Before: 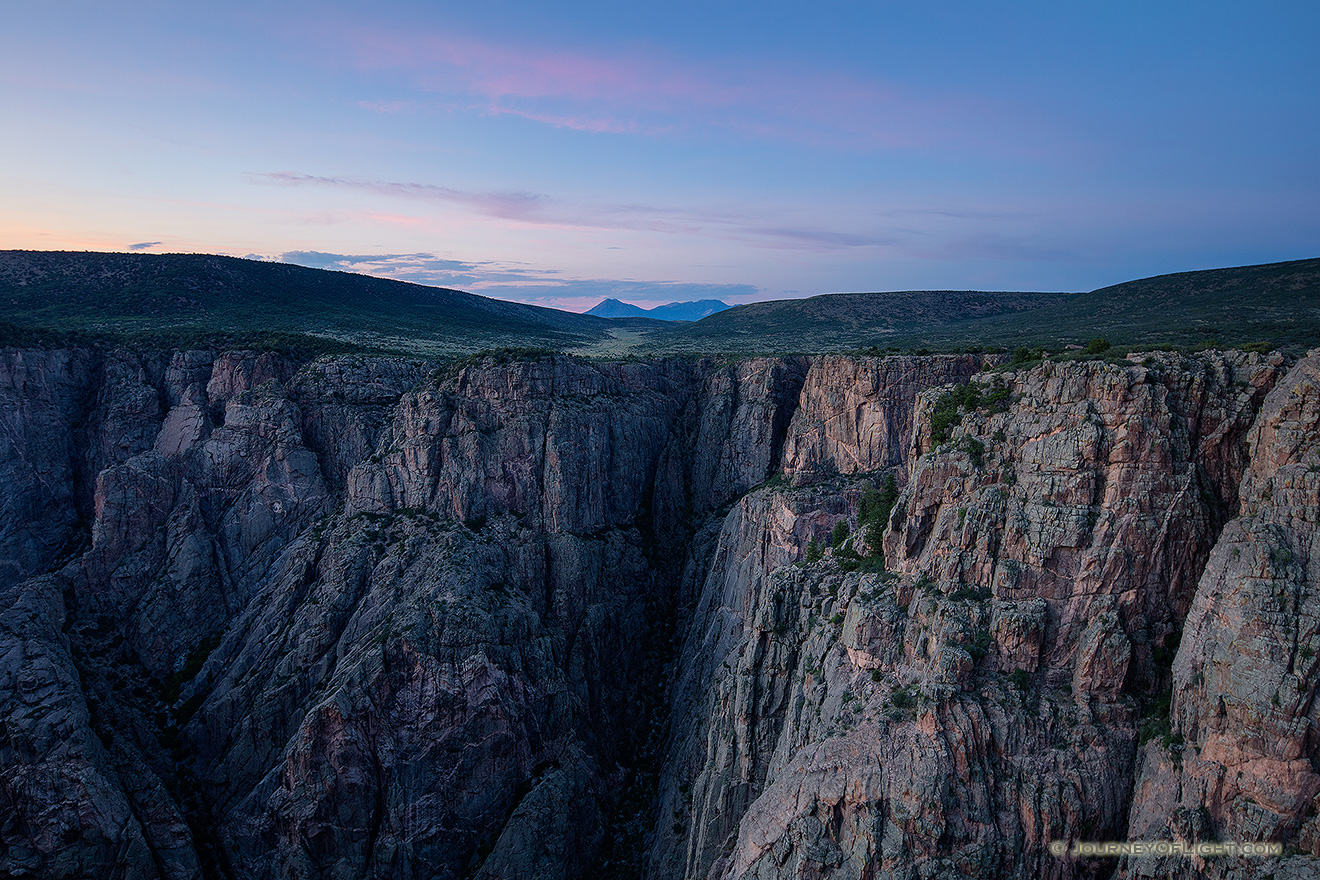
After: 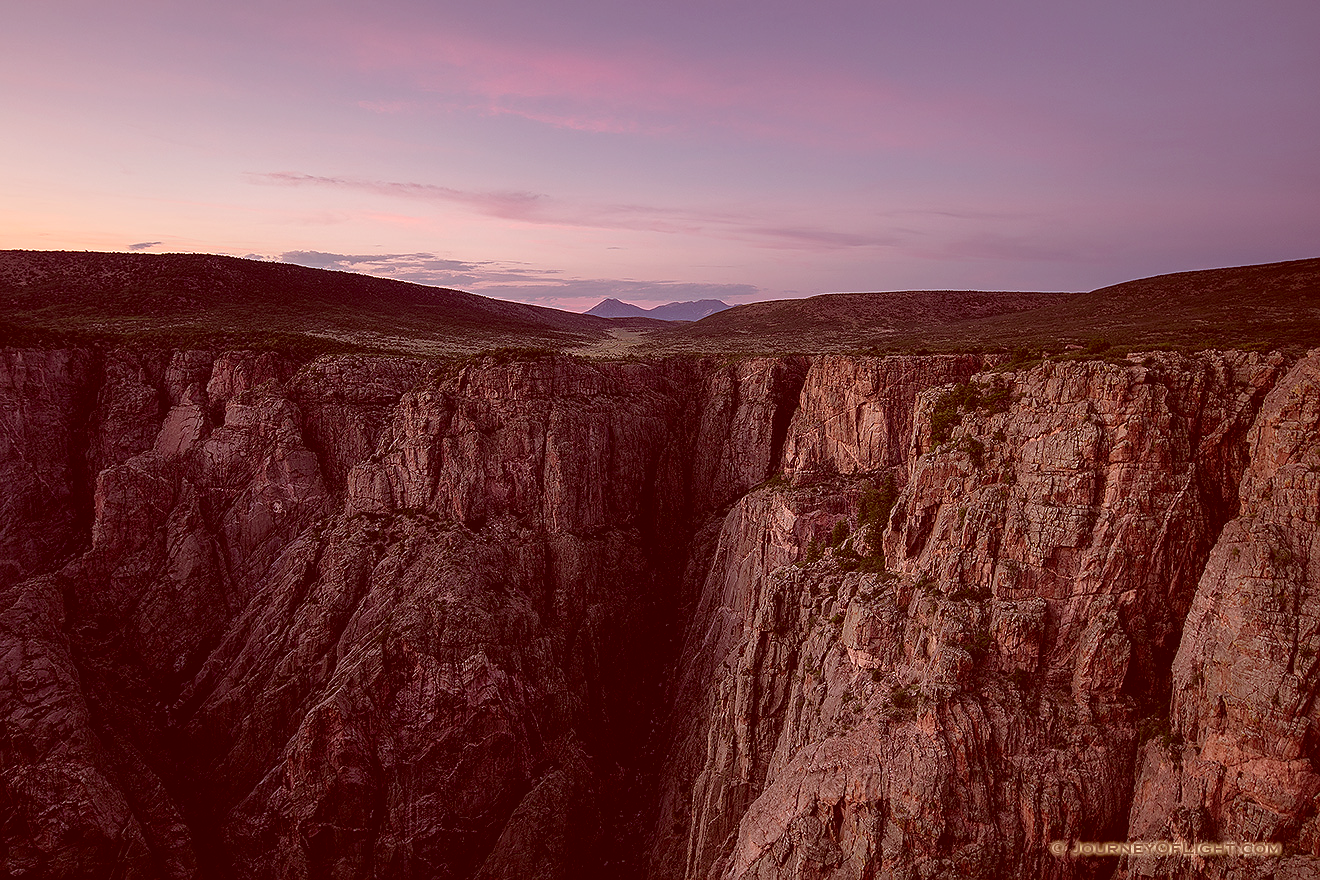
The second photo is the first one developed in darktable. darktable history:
color correction: highlights a* 9.38, highlights b* 8.85, shadows a* 39.24, shadows b* 39.29, saturation 0.815
sharpen: radius 1.002, threshold 0.992
